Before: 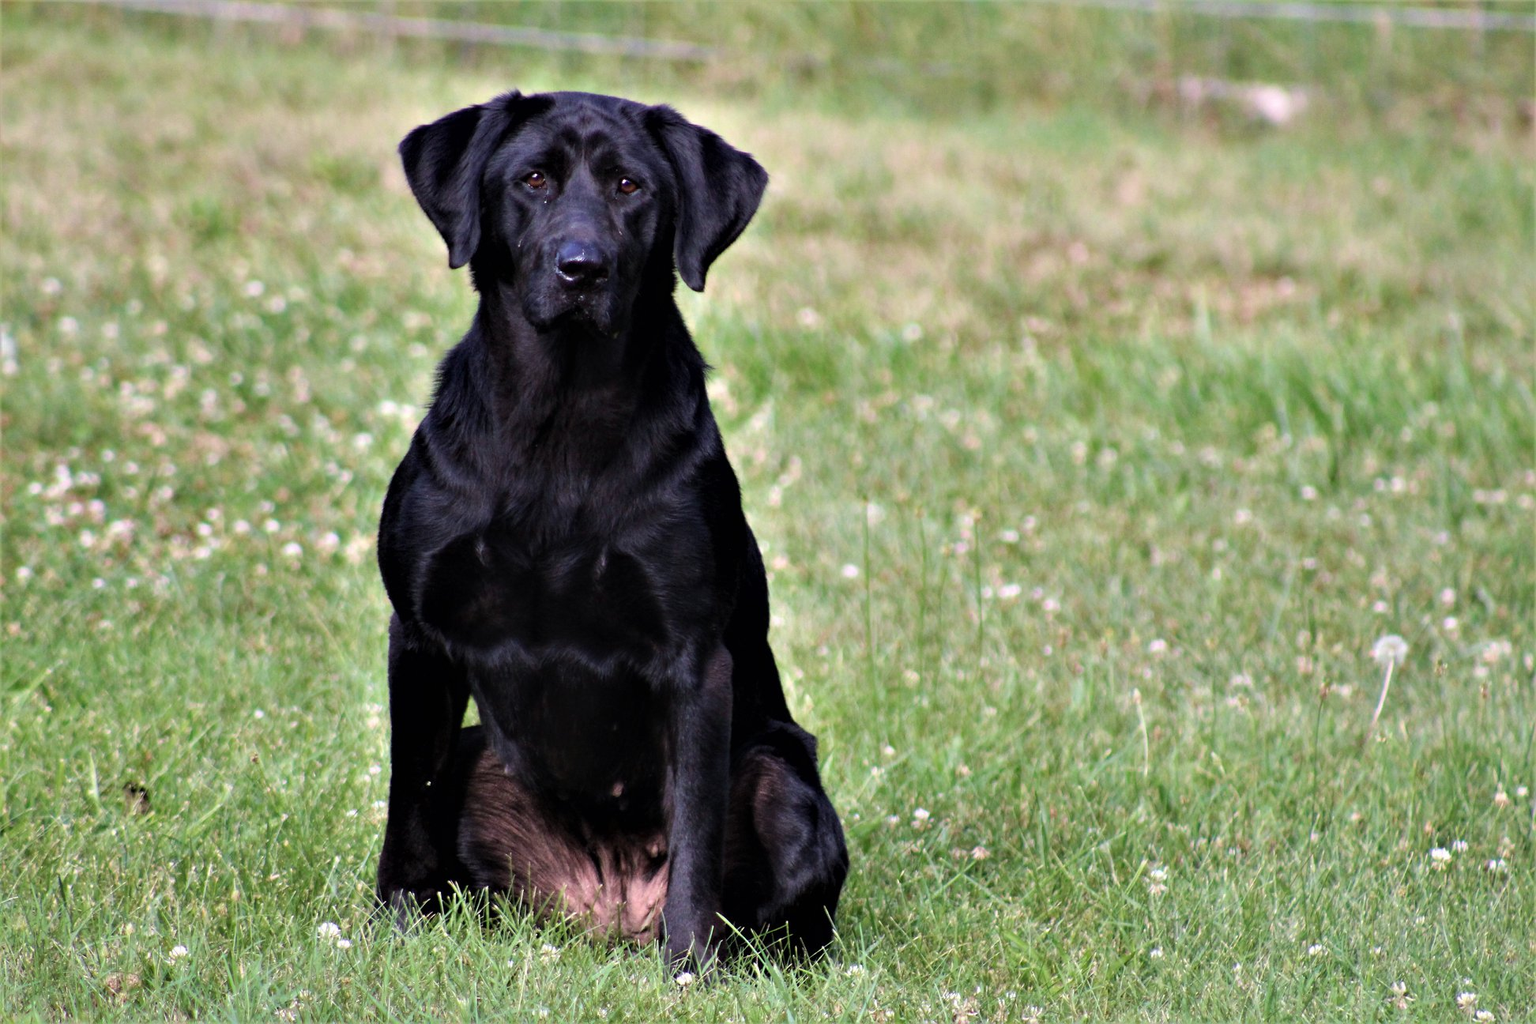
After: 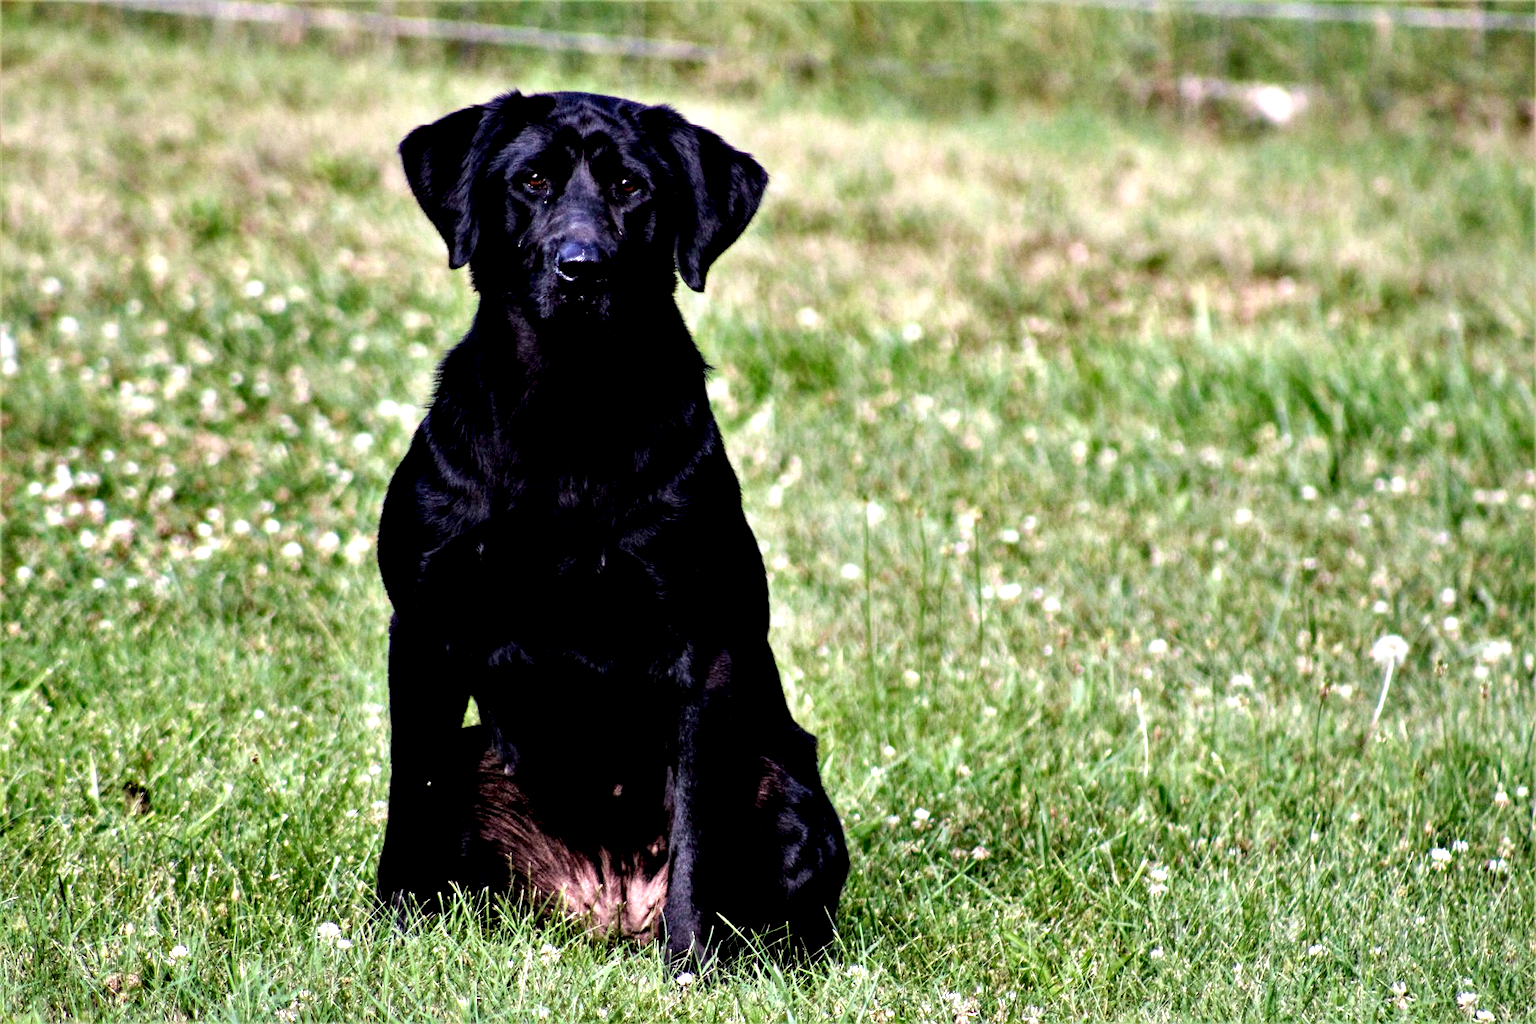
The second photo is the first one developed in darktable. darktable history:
local contrast: highlights 80%, shadows 57%, detail 175%, midtone range 0.602
filmic rgb: black relative exposure -8.7 EV, white relative exposure 2.7 EV, threshold 3 EV, target black luminance 0%, hardness 6.25, latitude 76.53%, contrast 1.326, shadows ↔ highlights balance -0.349%, preserve chrominance no, color science v4 (2020), enable highlight reconstruction true
